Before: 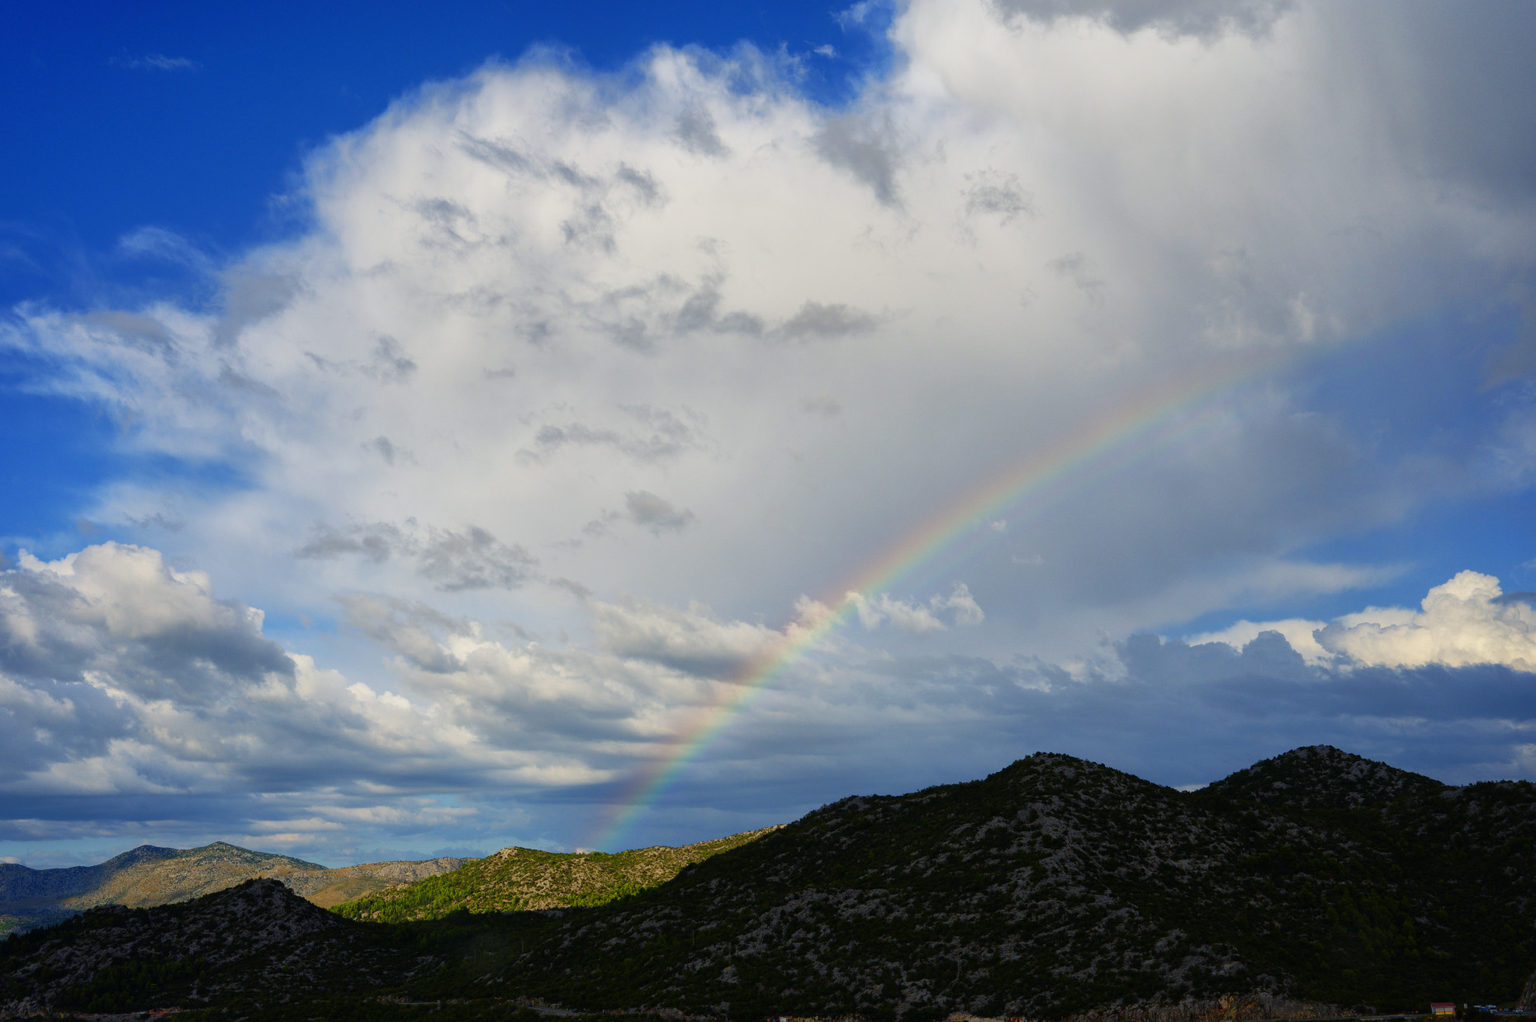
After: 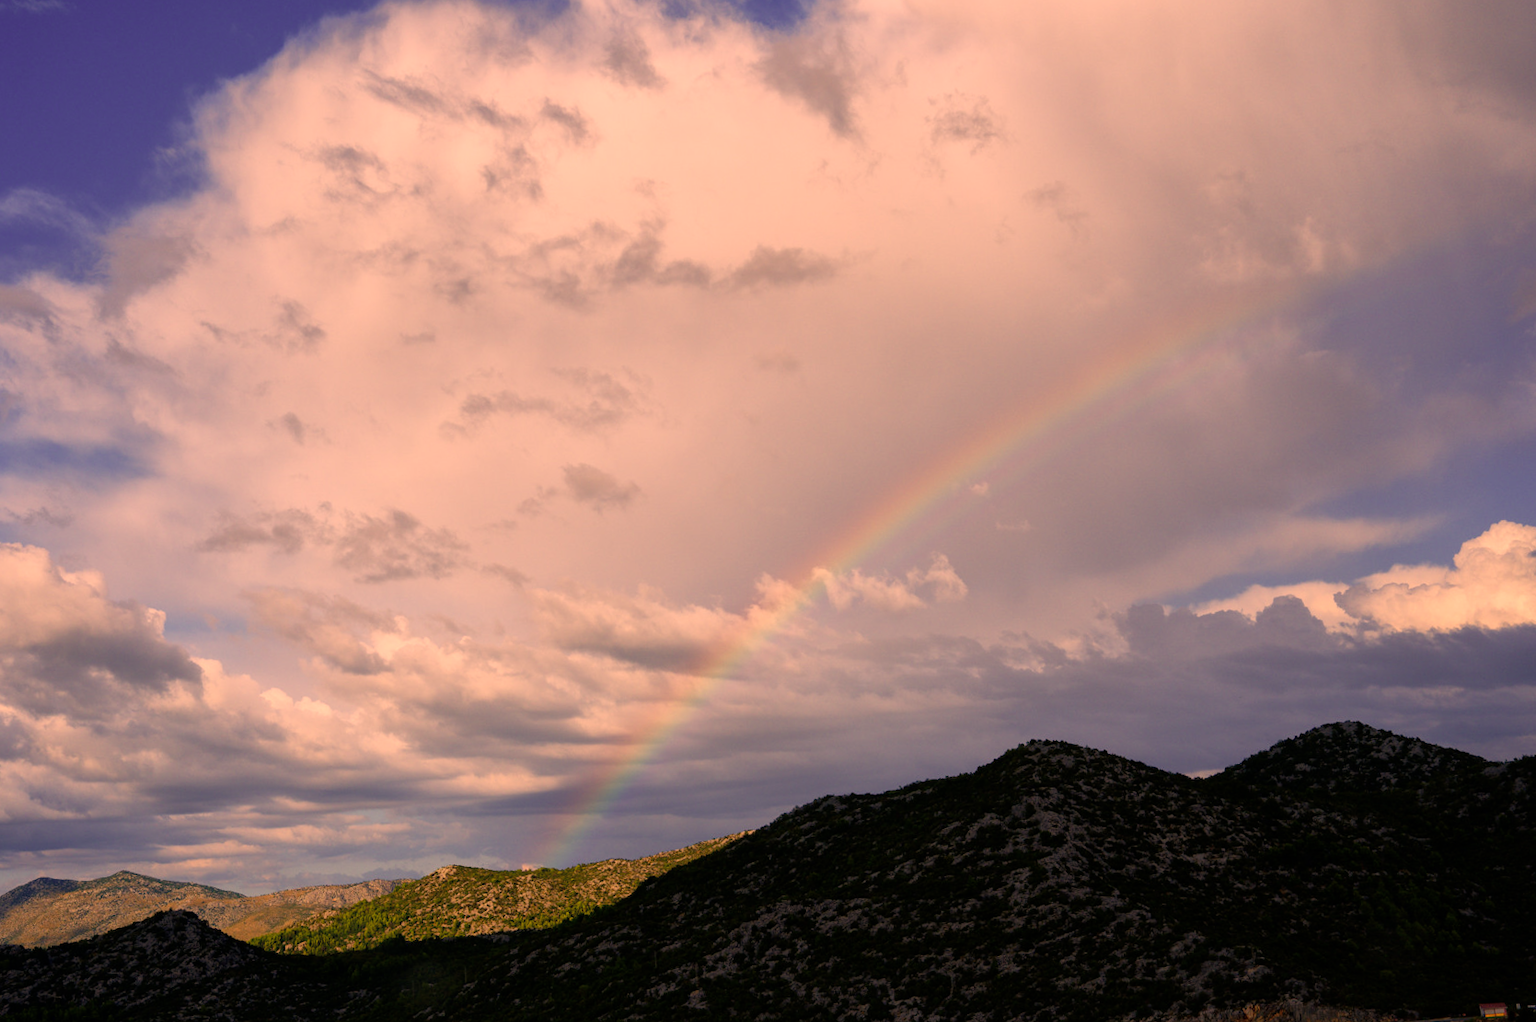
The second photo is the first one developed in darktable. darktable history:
white balance: emerald 1
crop and rotate: angle 1.96°, left 5.673%, top 5.673%
color correction: highlights a* 40, highlights b* 40, saturation 0.69
